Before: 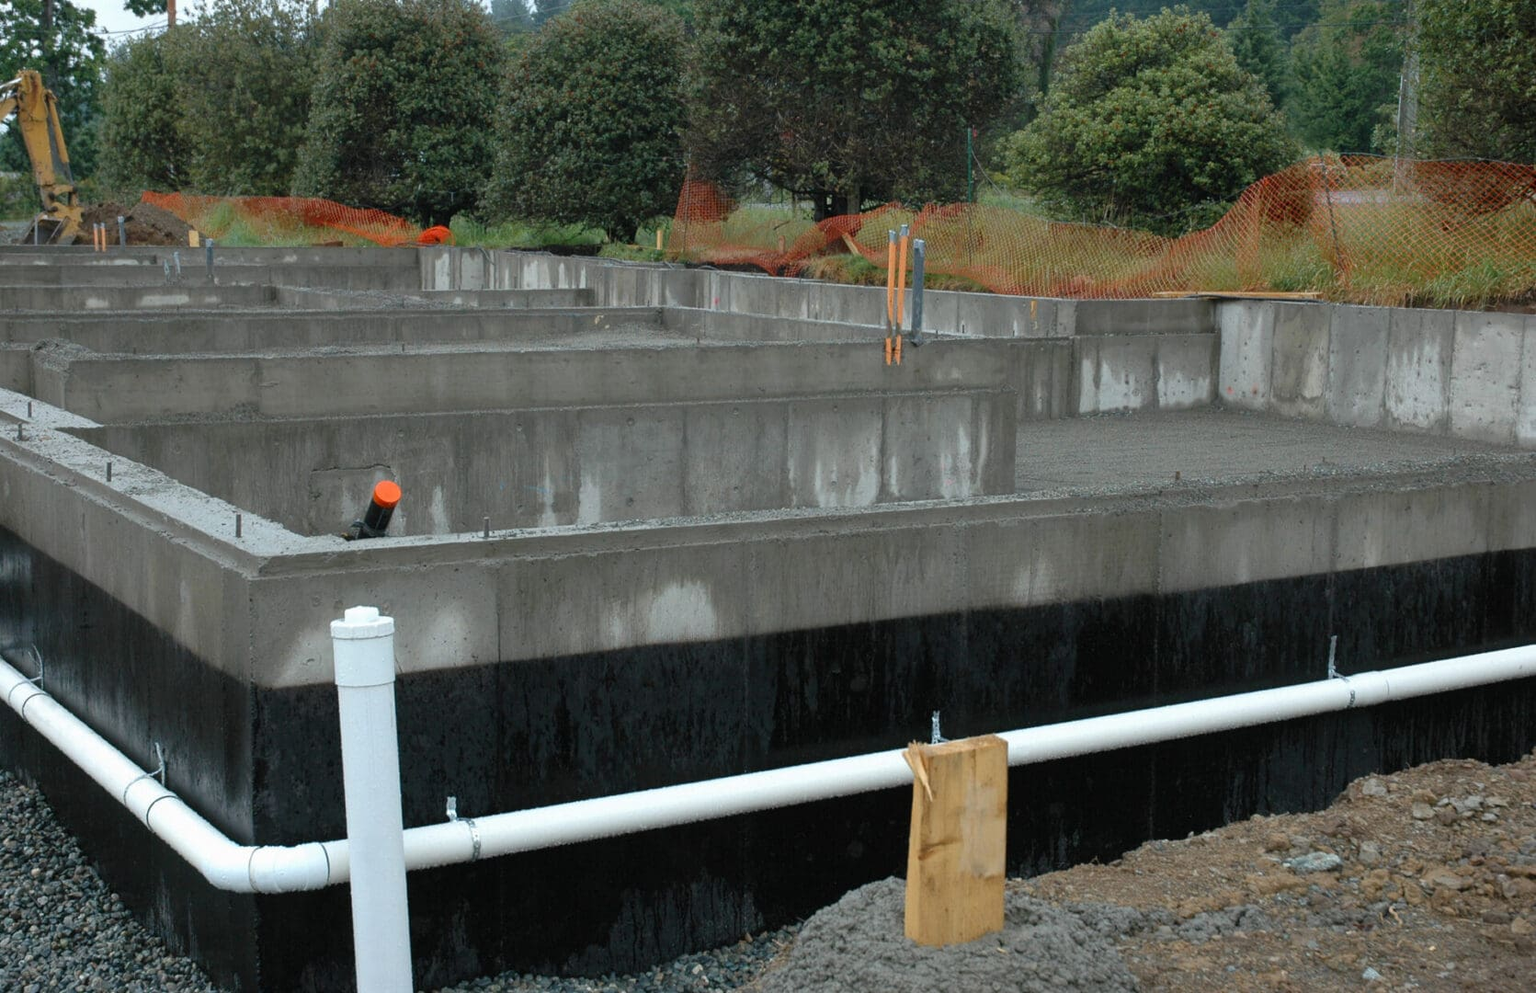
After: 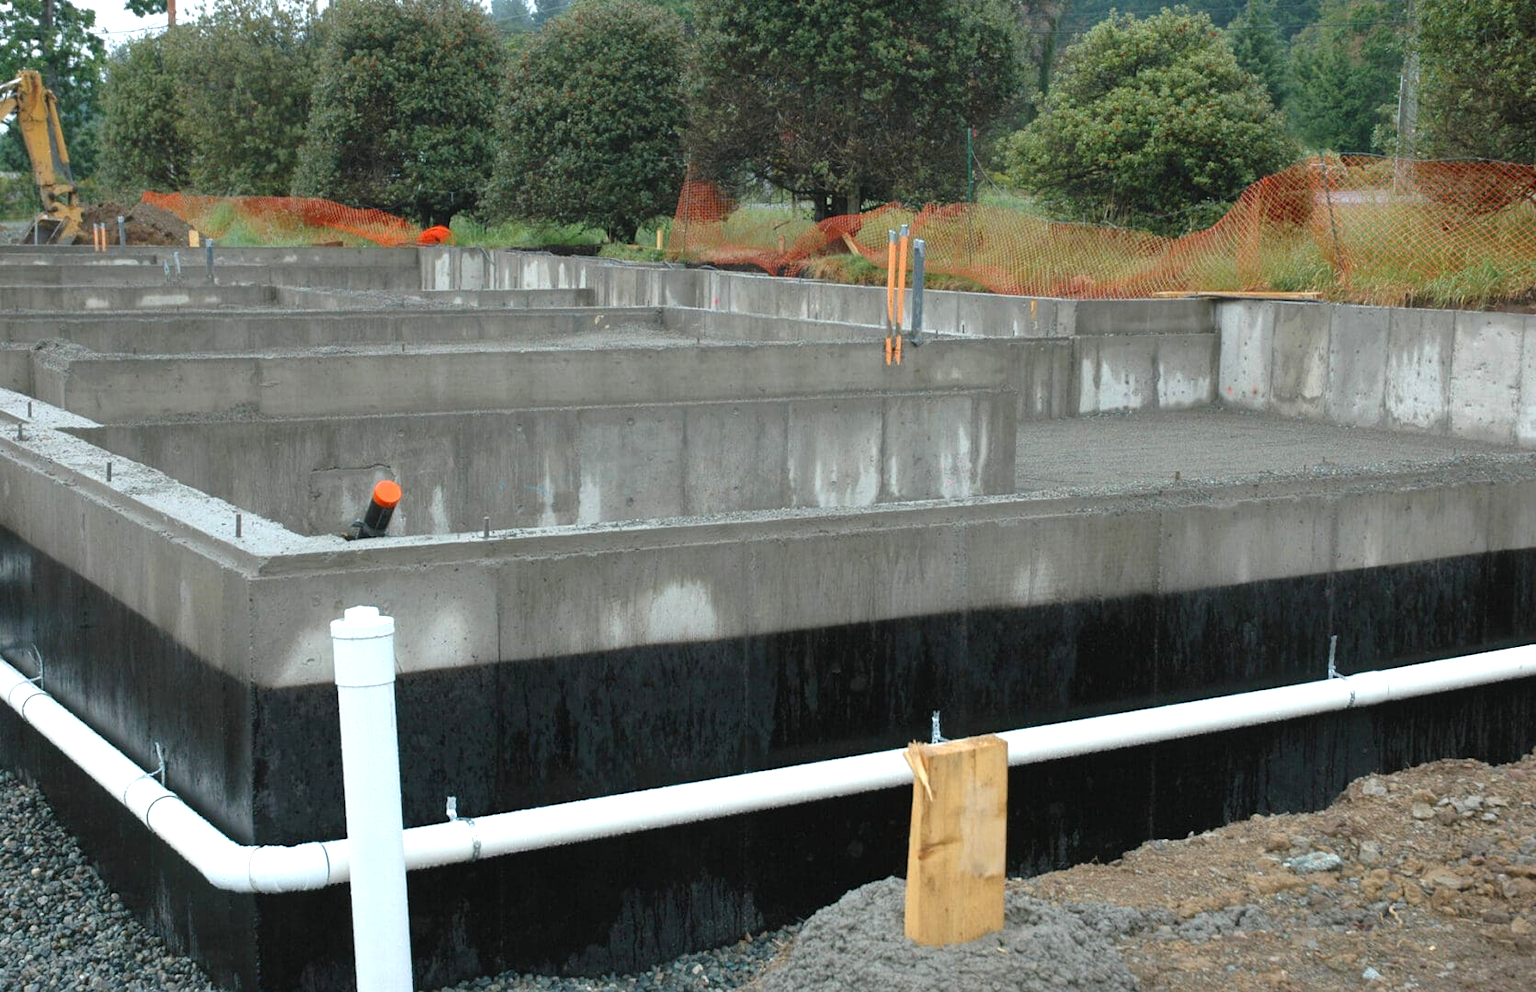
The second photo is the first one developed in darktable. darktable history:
contrast equalizer: y [[0.6 ×6], [0.55 ×6], [0 ×6], [0 ×6], [0 ×6]], mix -0.202
exposure: black level correction 0, exposure 0.698 EV, compensate highlight preservation false
